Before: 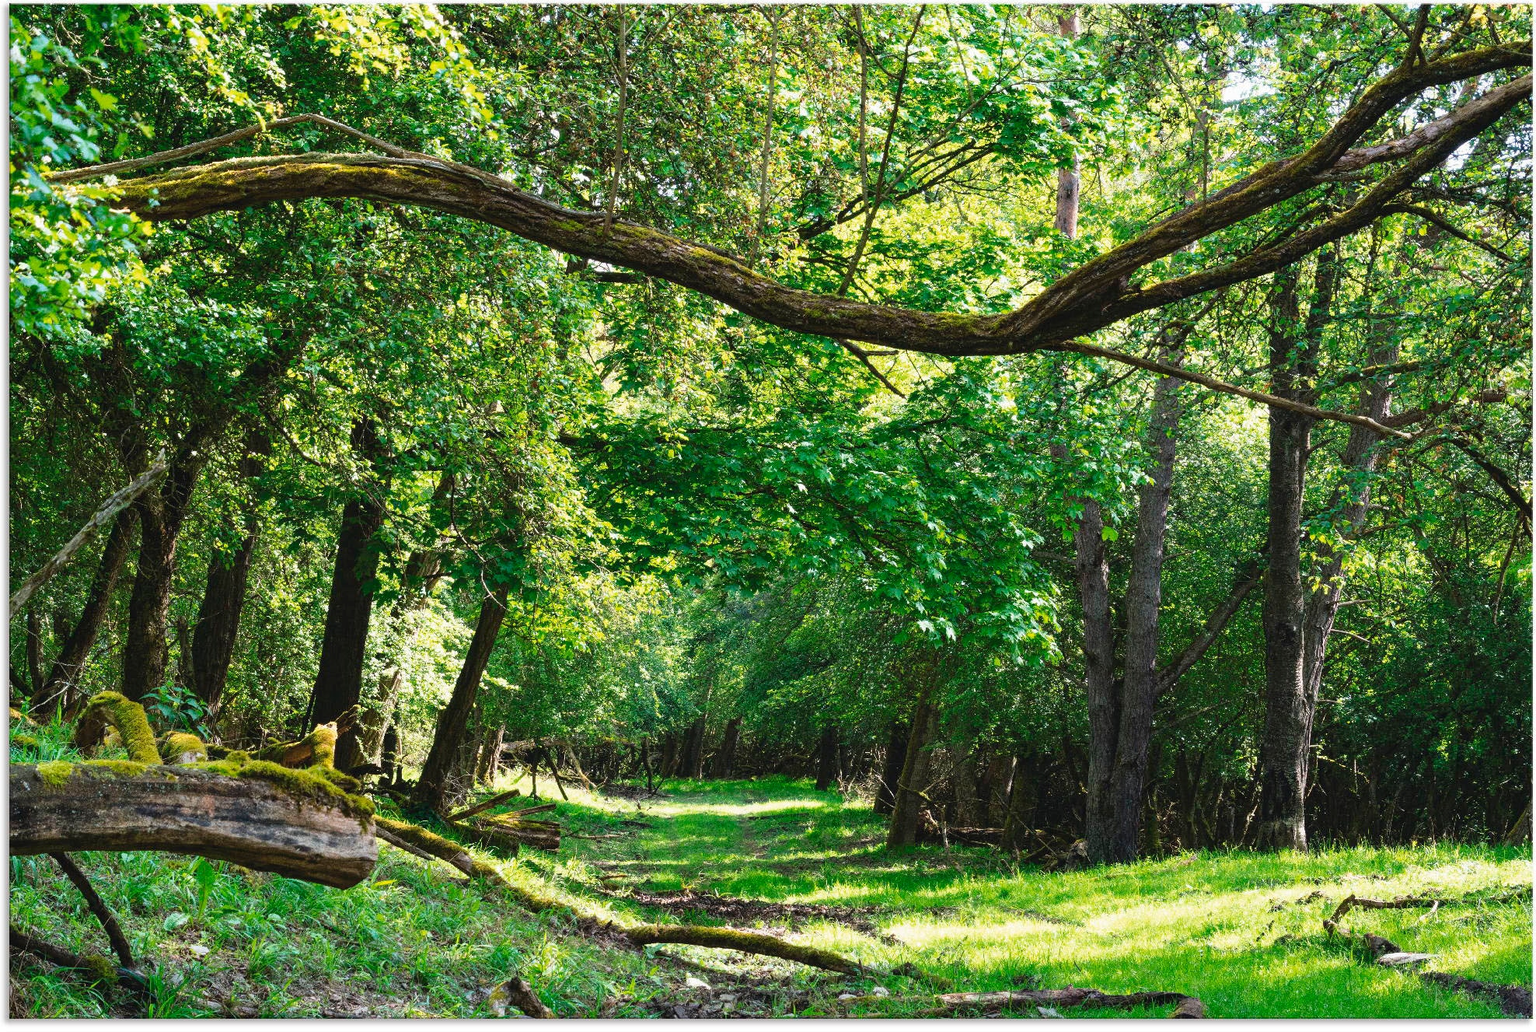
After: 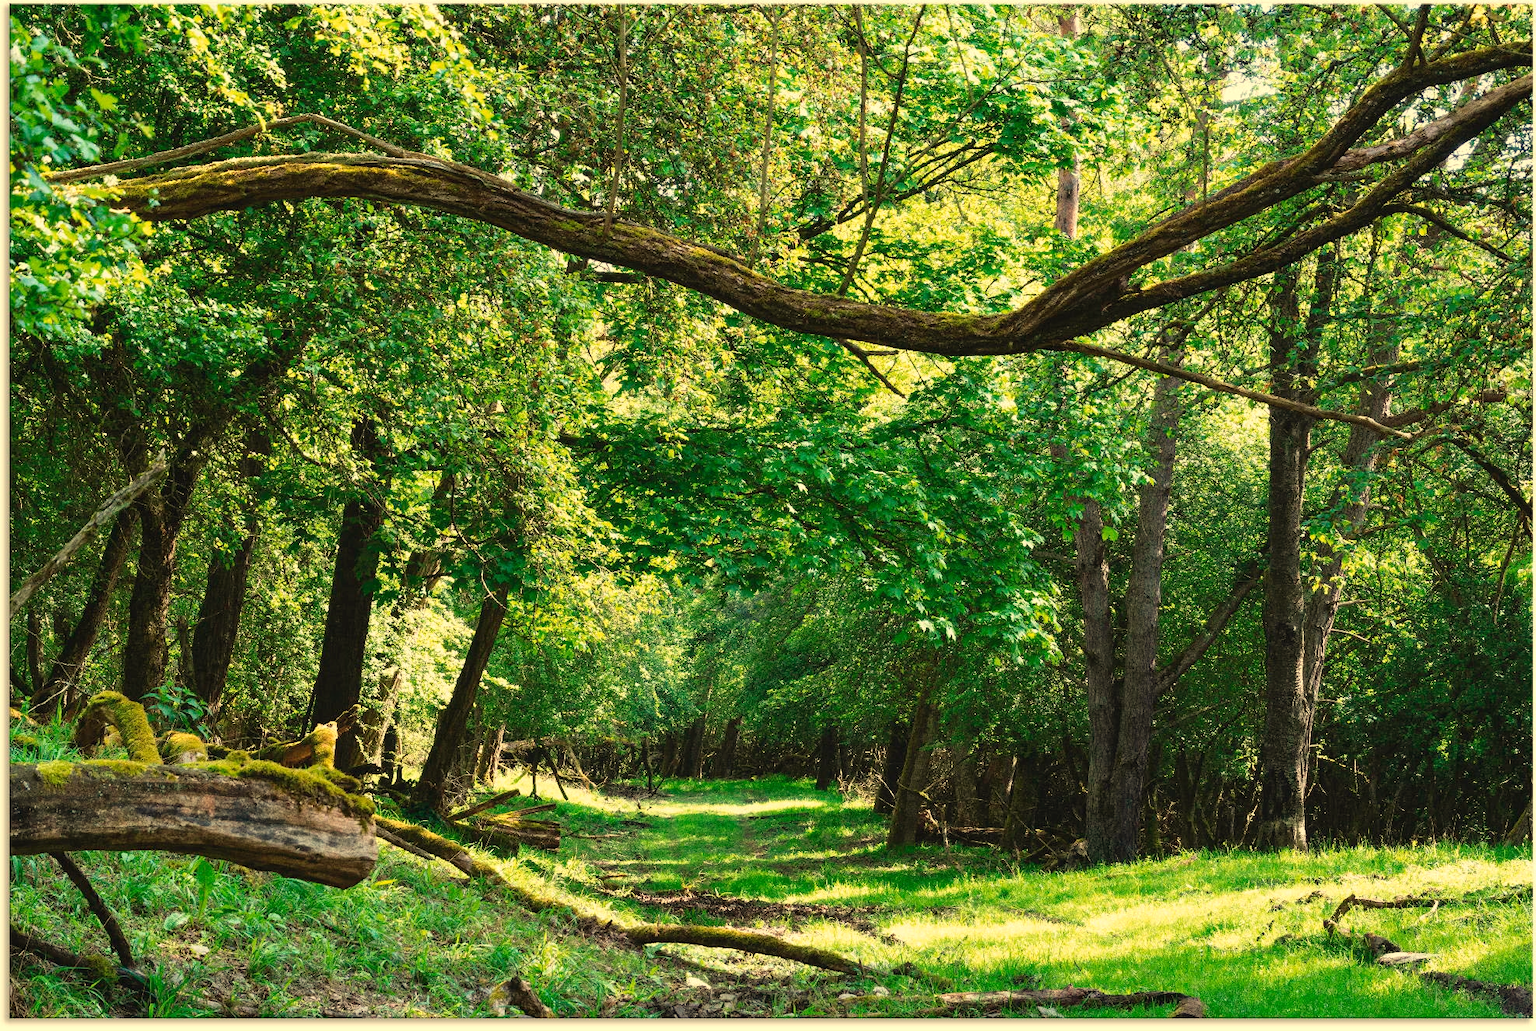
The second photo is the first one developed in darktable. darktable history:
white balance: red 1.08, blue 0.791
levels: levels [0, 0.498, 1]
